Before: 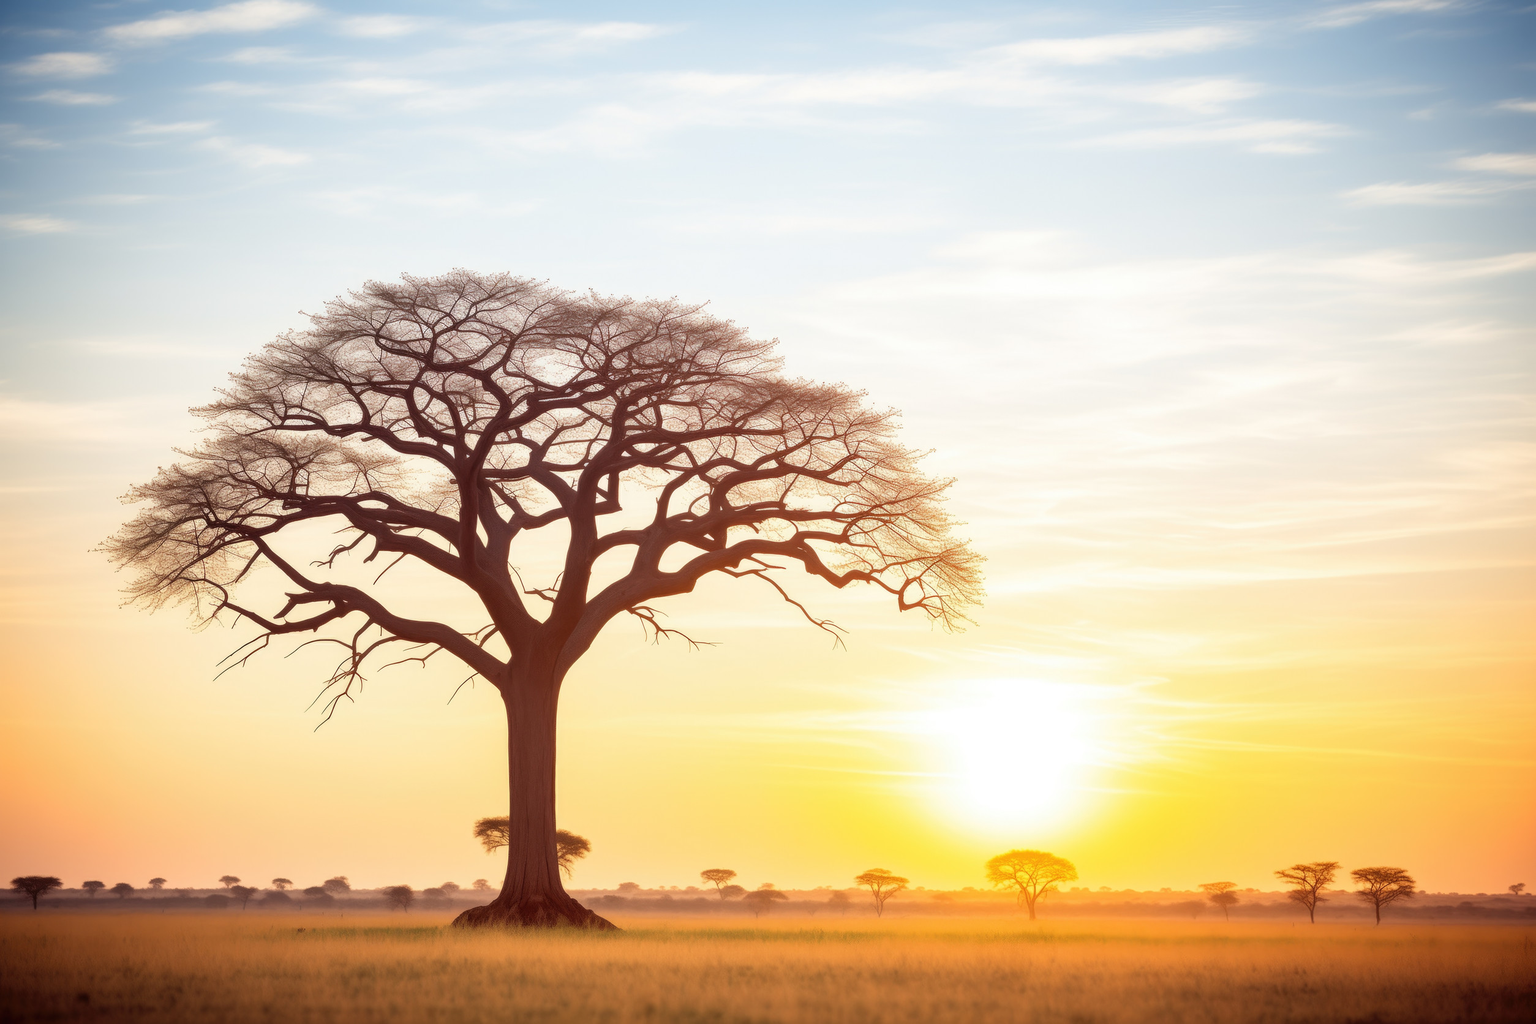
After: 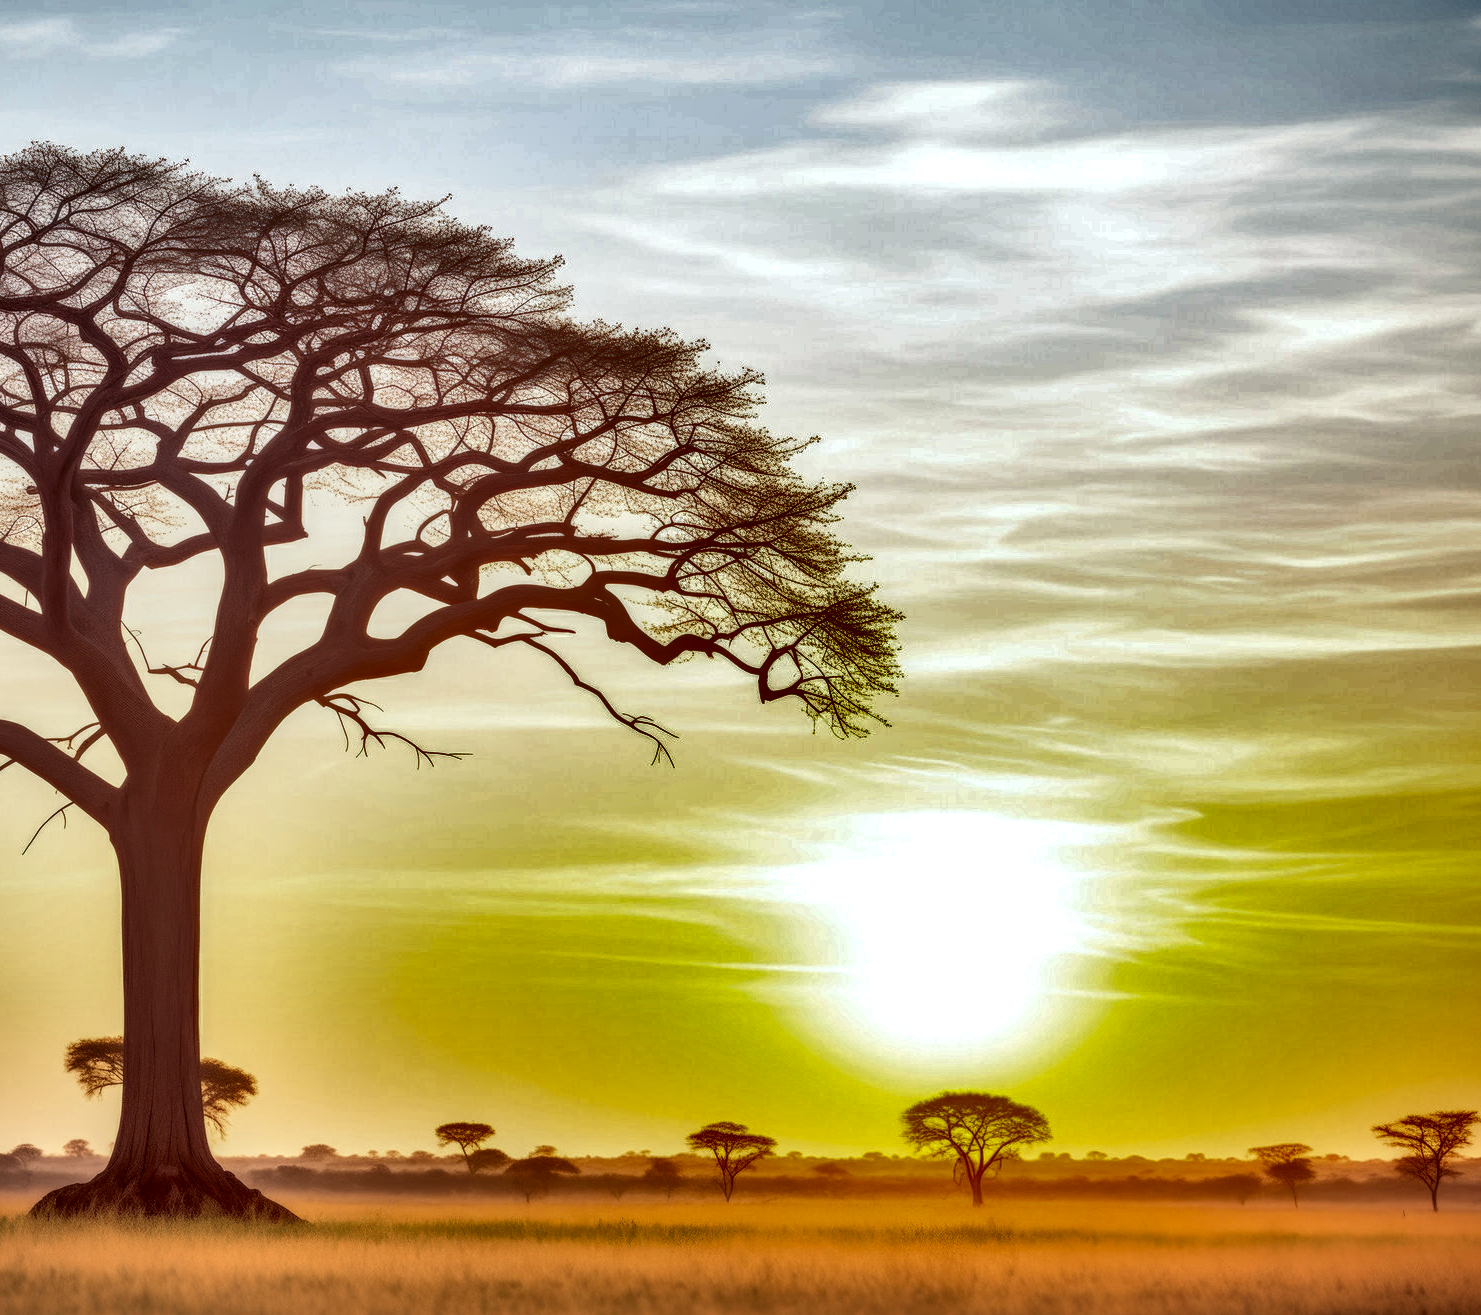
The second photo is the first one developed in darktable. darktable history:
white balance: red 0.982, blue 1.018
crop and rotate: left 28.256%, top 17.734%, right 12.656%, bottom 3.573%
shadows and highlights: shadows 20.91, highlights -82.73, soften with gaussian
local contrast: highlights 25%, detail 150%
